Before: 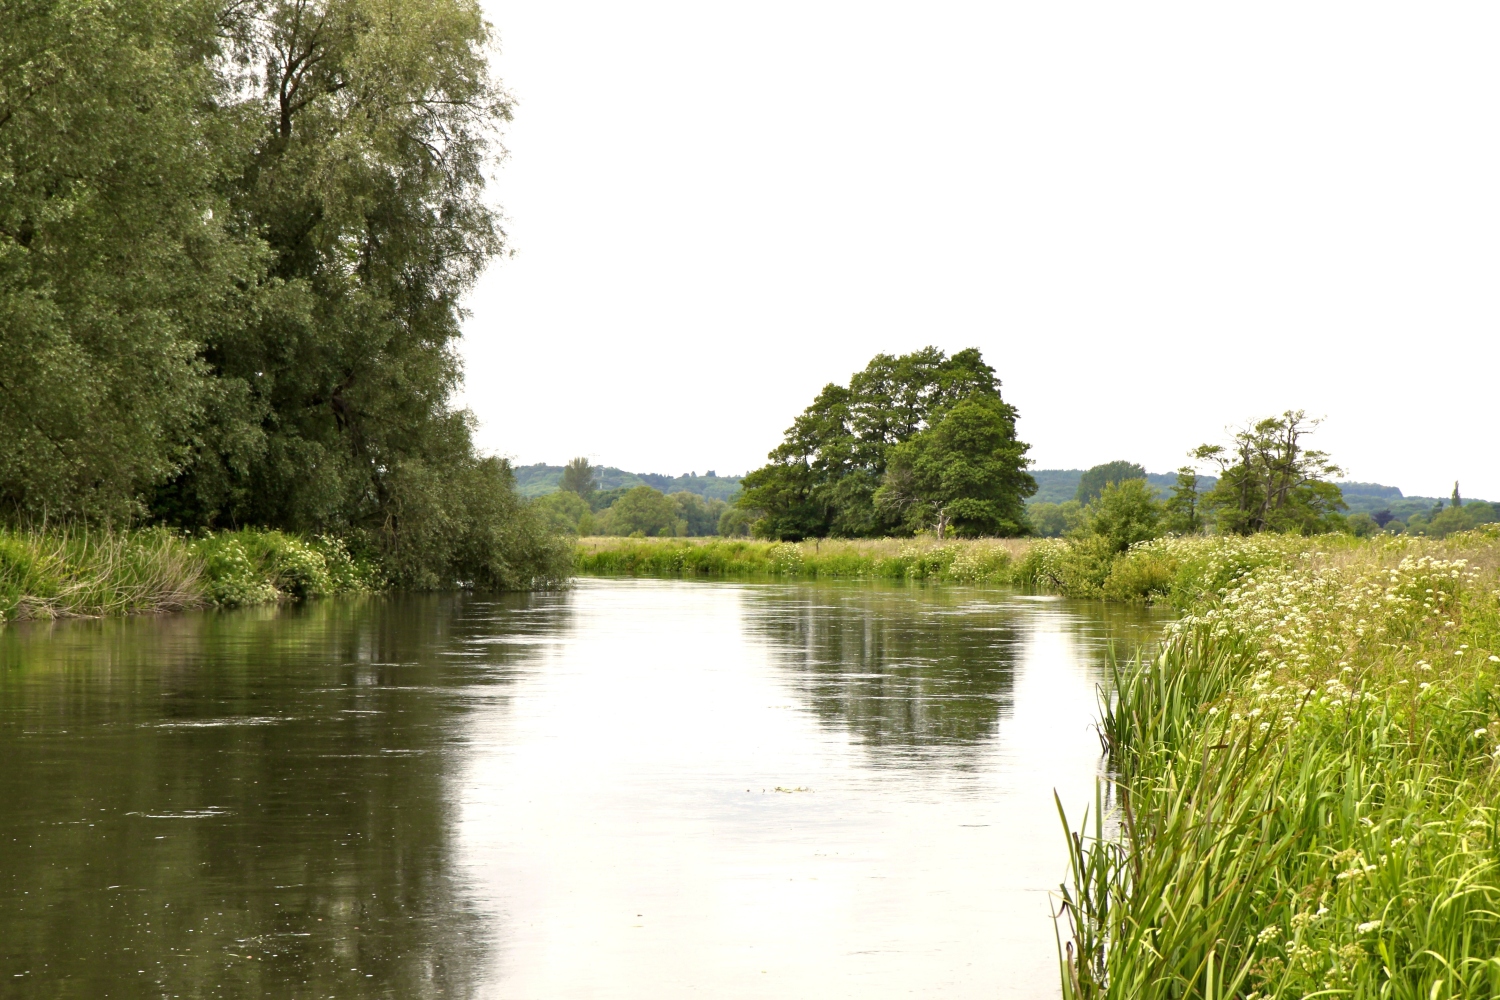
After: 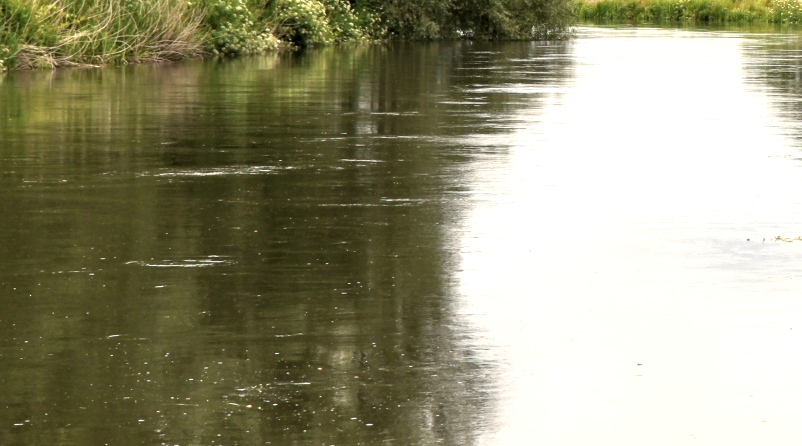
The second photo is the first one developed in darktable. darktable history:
crop and rotate: top 55.183%, right 46.508%, bottom 0.141%
local contrast: highlights 105%, shadows 97%, detail 119%, midtone range 0.2
color zones: curves: ch0 [(0.018, 0.548) (0.197, 0.654) (0.425, 0.447) (0.605, 0.658) (0.732, 0.579)]; ch1 [(0.105, 0.531) (0.224, 0.531) (0.386, 0.39) (0.618, 0.456) (0.732, 0.456) (0.956, 0.421)]; ch2 [(0.039, 0.583) (0.215, 0.465) (0.399, 0.544) (0.465, 0.548) (0.614, 0.447) (0.724, 0.43) (0.882, 0.623) (0.956, 0.632)]
